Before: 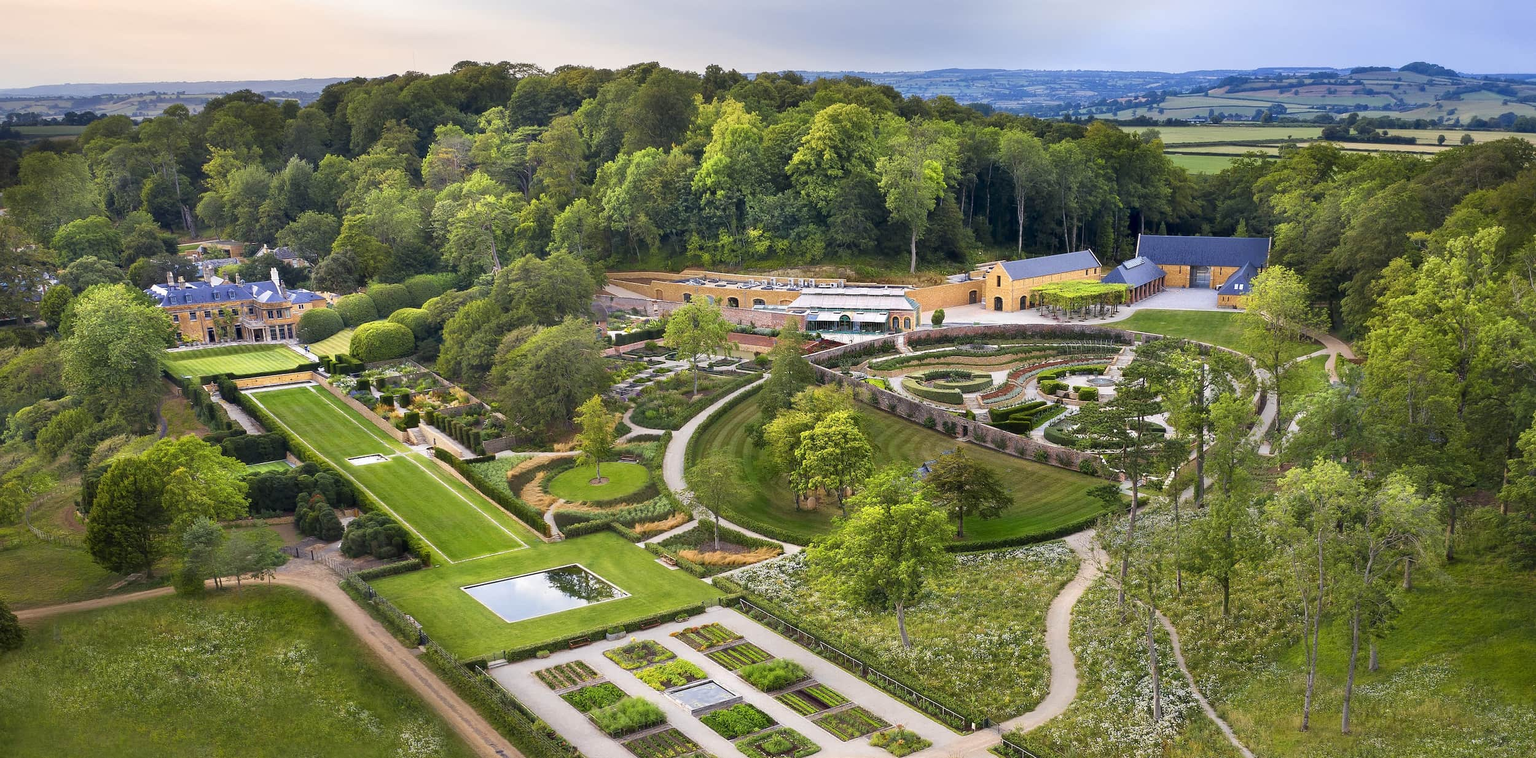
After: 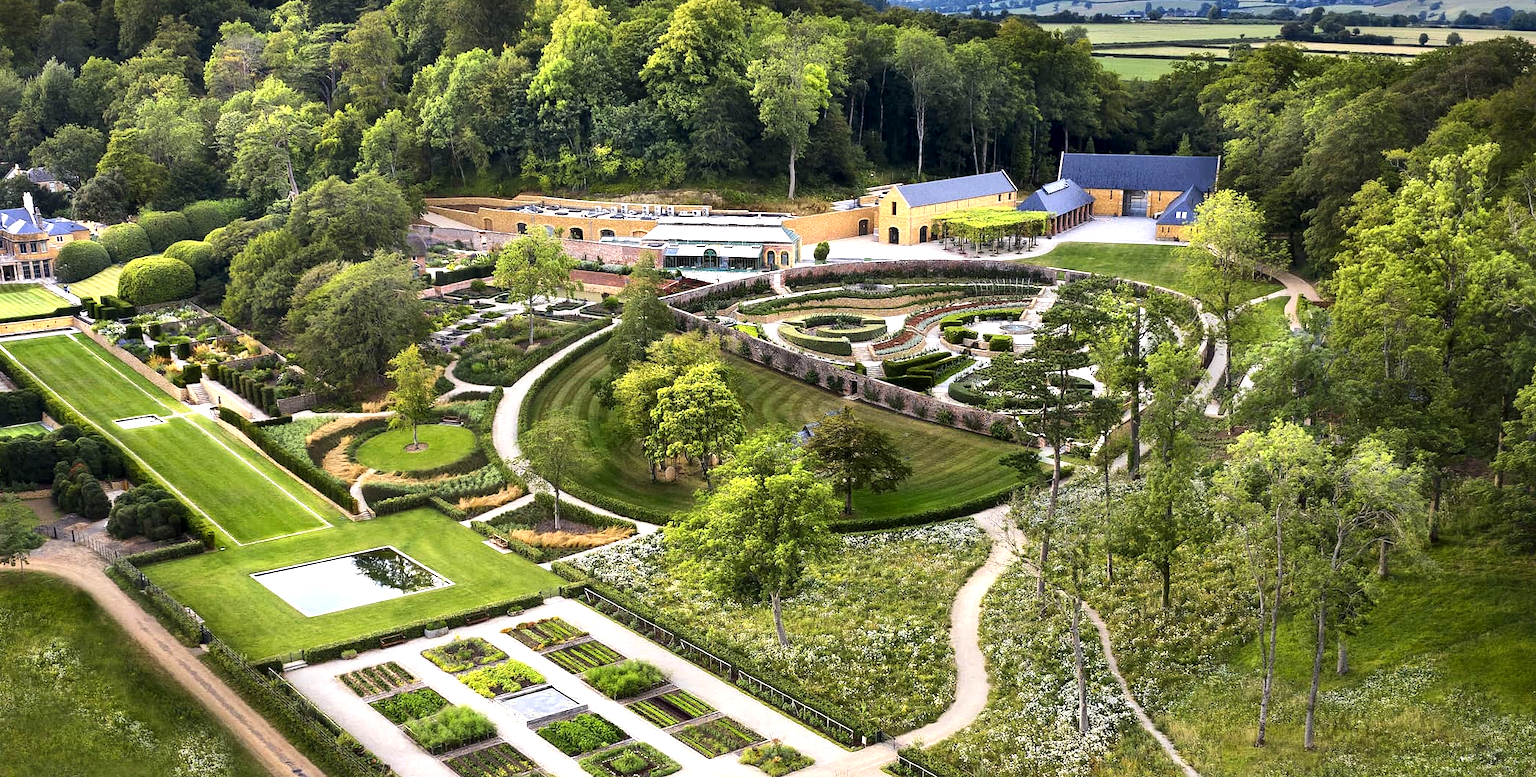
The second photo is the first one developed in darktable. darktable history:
exposure: black level correction 0.001, compensate highlight preservation false
crop: left 16.393%, top 14.168%
local contrast: mode bilateral grid, contrast 19, coarseness 50, detail 120%, midtone range 0.2
tone equalizer: -8 EV -0.713 EV, -7 EV -0.694 EV, -6 EV -0.602 EV, -5 EV -0.421 EV, -3 EV 0.375 EV, -2 EV 0.6 EV, -1 EV 0.697 EV, +0 EV 0.73 EV, edges refinement/feathering 500, mask exposure compensation -1.57 EV, preserve details no
